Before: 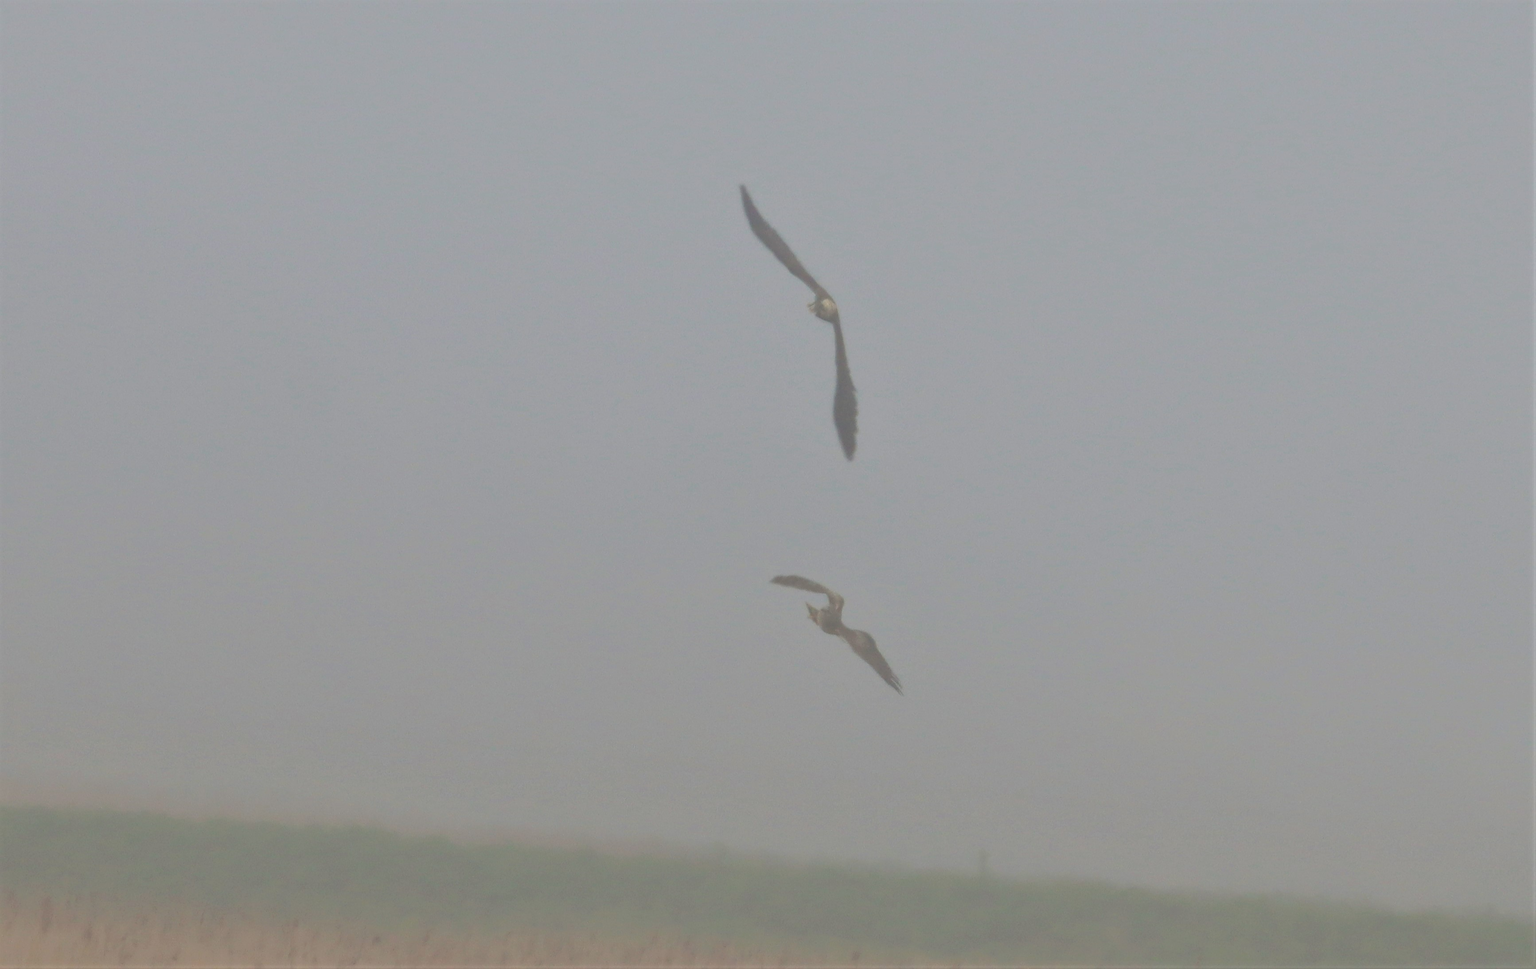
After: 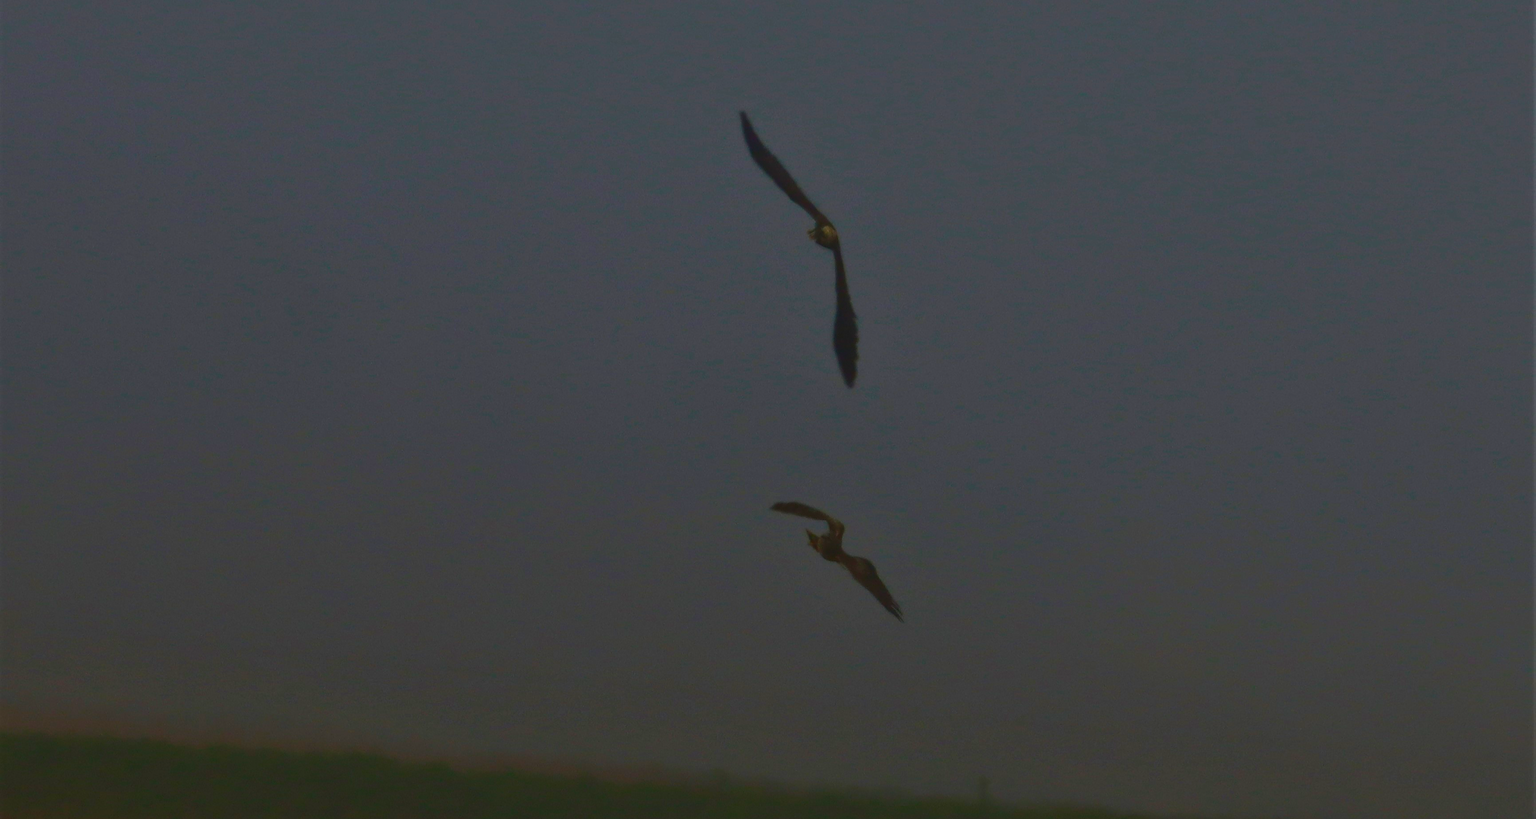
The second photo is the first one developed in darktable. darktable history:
contrast brightness saturation: brightness -0.981, saturation 0.986
crop: top 7.591%, bottom 7.813%
shadows and highlights: shadows 25.59, highlights -24.37
